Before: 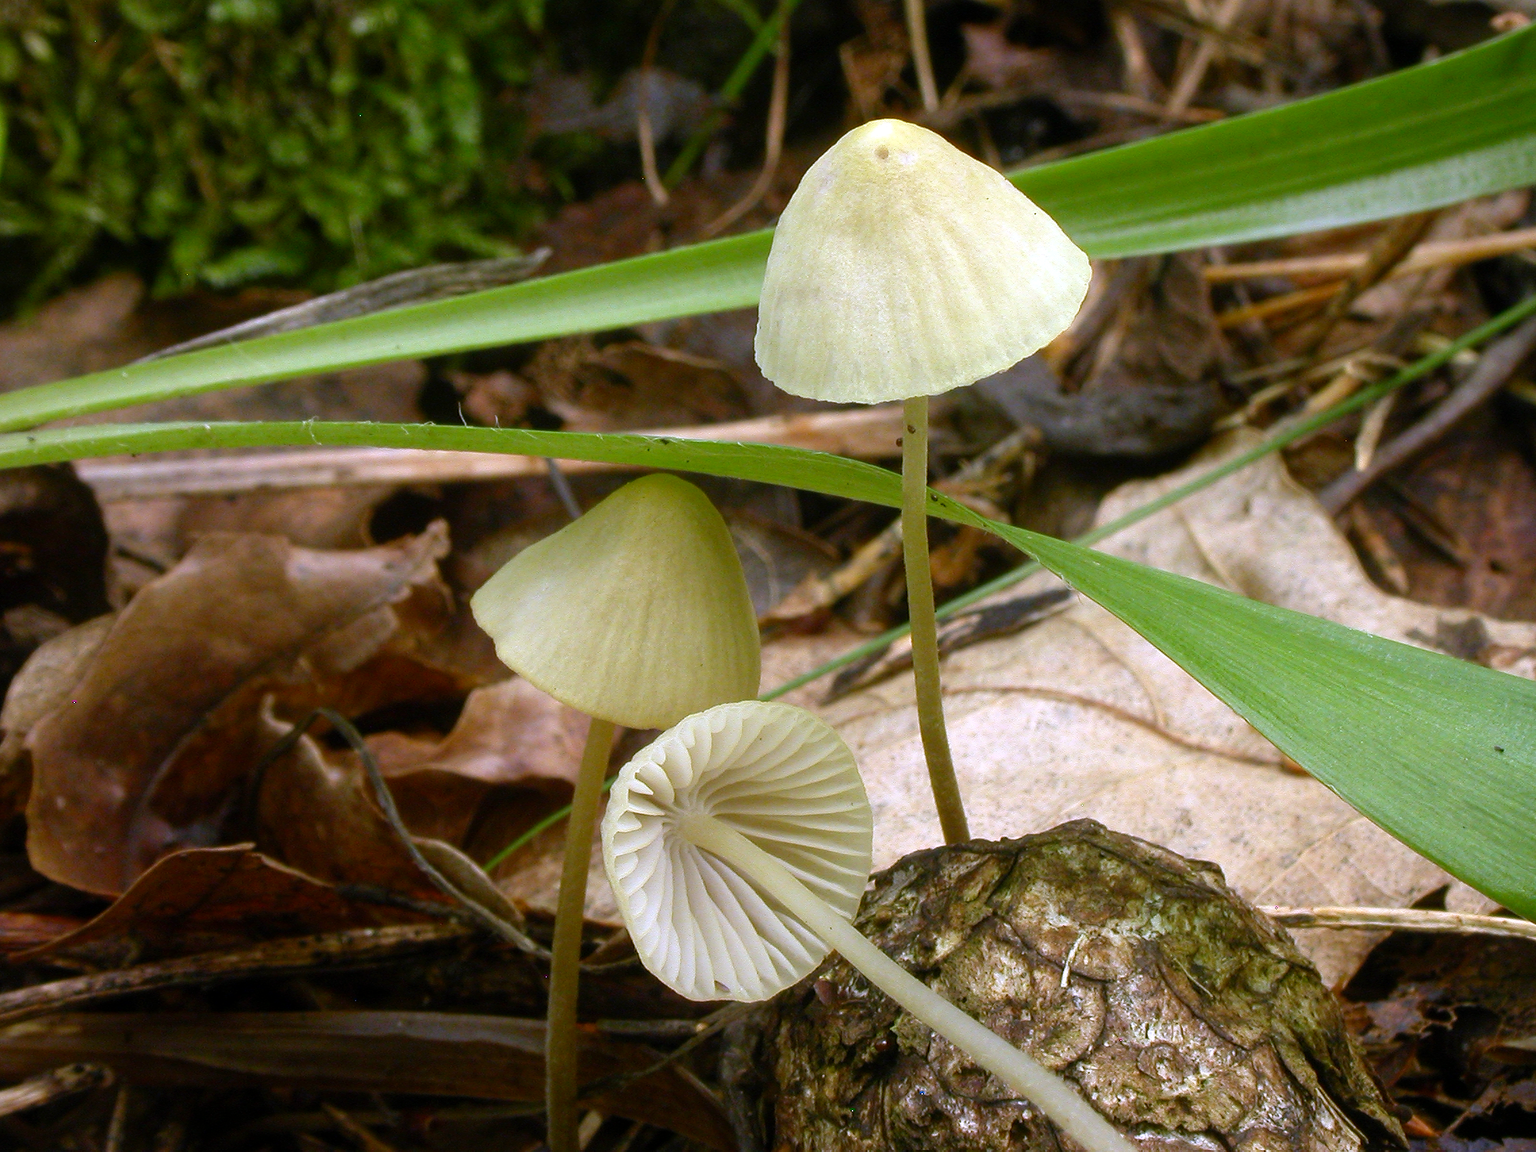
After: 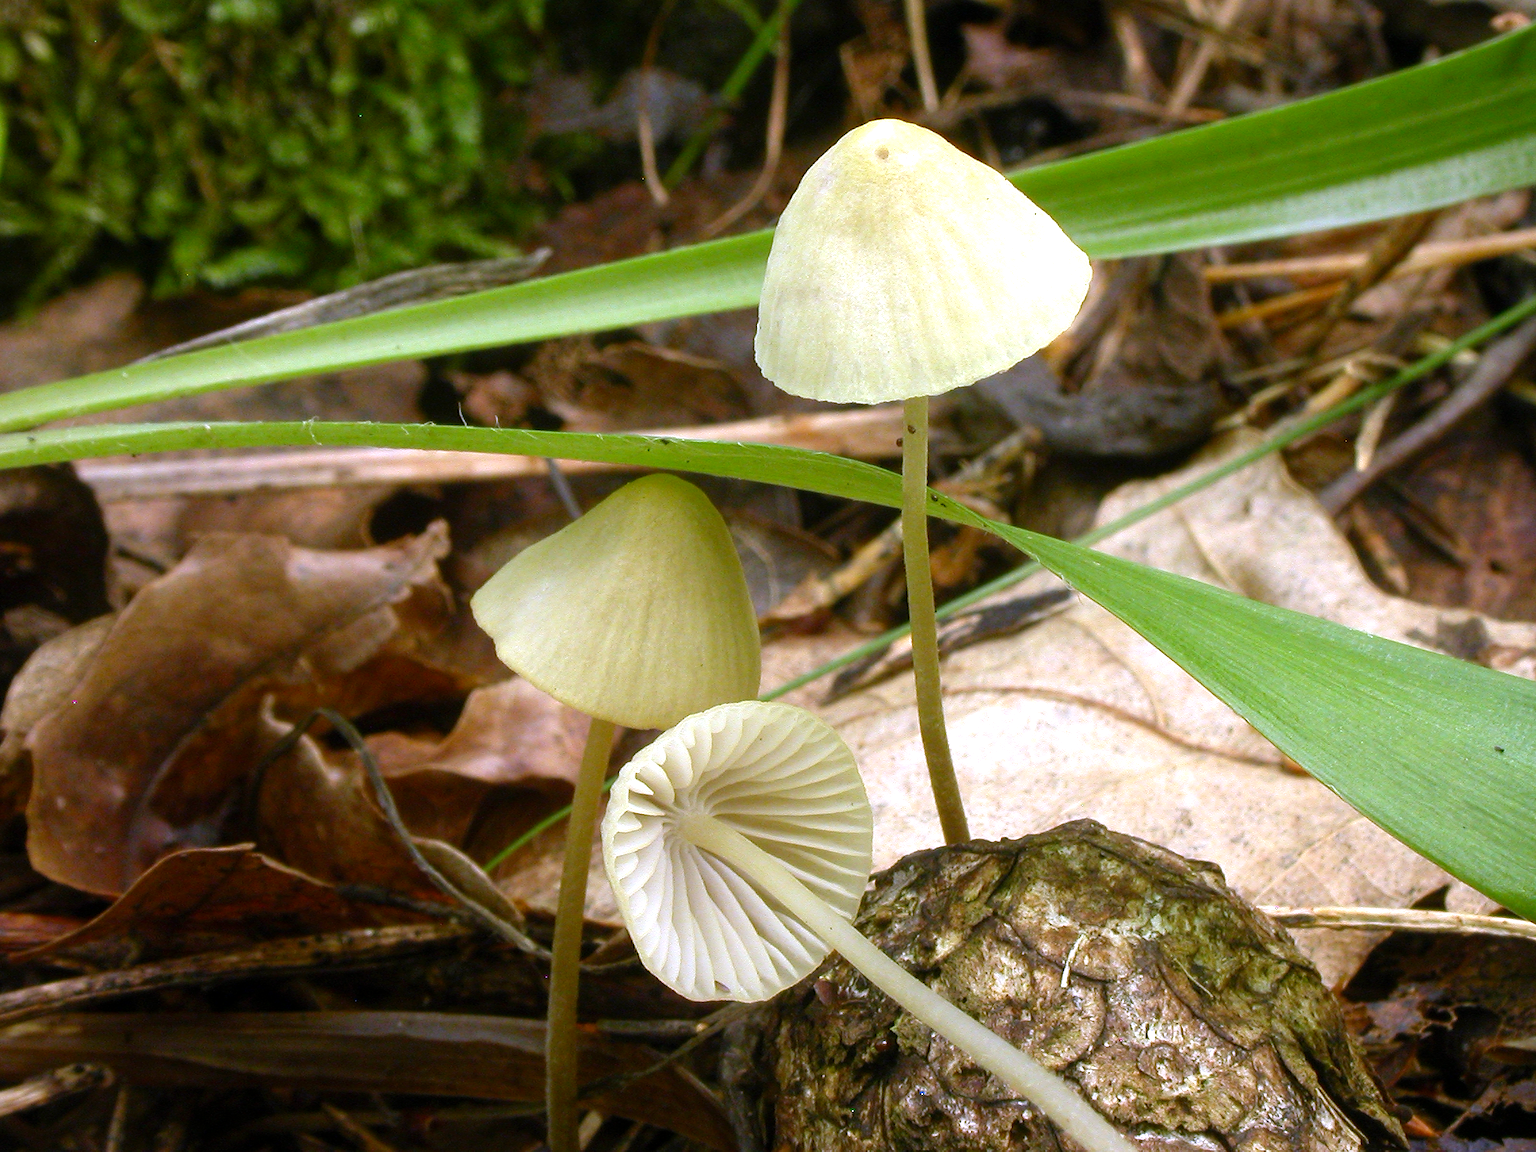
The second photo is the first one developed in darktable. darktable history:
exposure: exposure 0.372 EV, compensate highlight preservation false
